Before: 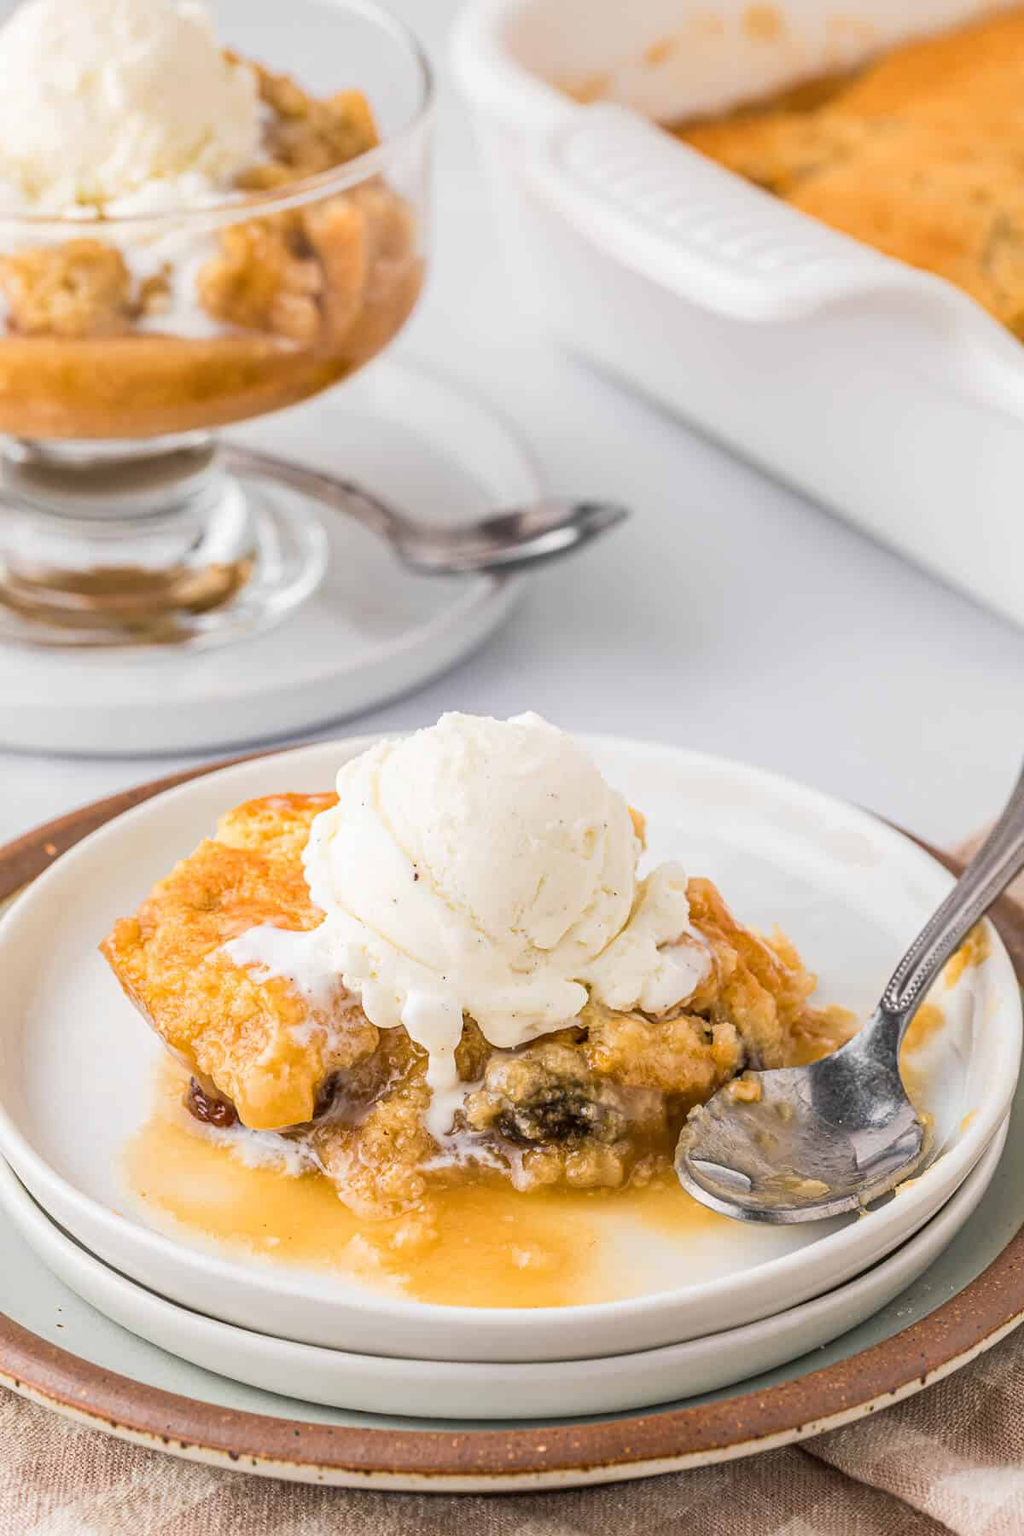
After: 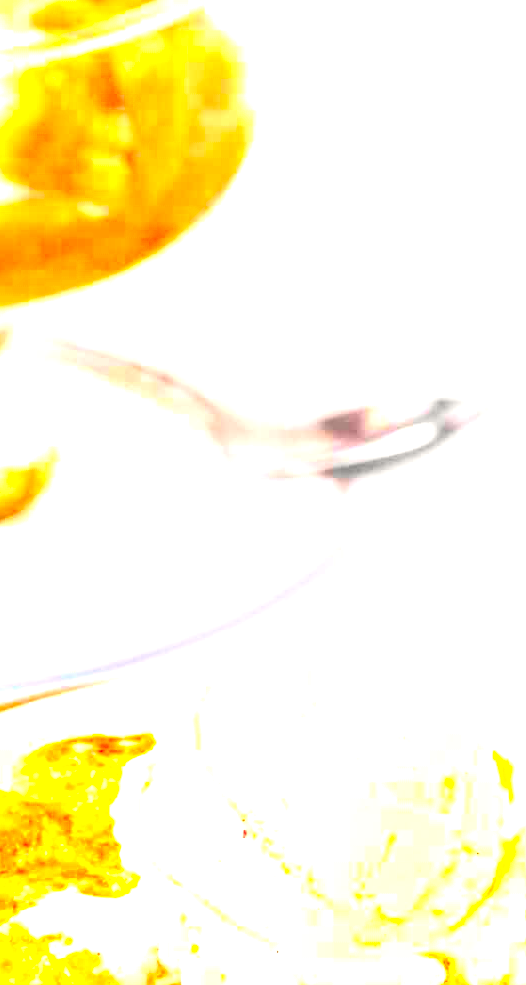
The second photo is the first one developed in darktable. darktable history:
crop: left 20.285%, top 10.817%, right 35.808%, bottom 34.421%
color correction: highlights a* 0.786, highlights b* 2.78, saturation 1.09
contrast brightness saturation: contrast 0.263, brightness 0.011, saturation 0.856
tone curve: curves: ch0 [(0, 0) (0.004, 0.008) (0.077, 0.156) (0.169, 0.29) (0.774, 0.774) (1, 1)], color space Lab, independent channels, preserve colors none
exposure: black level correction 0, exposure 2.125 EV, compensate exposure bias true, compensate highlight preservation false
local contrast: detail 130%
